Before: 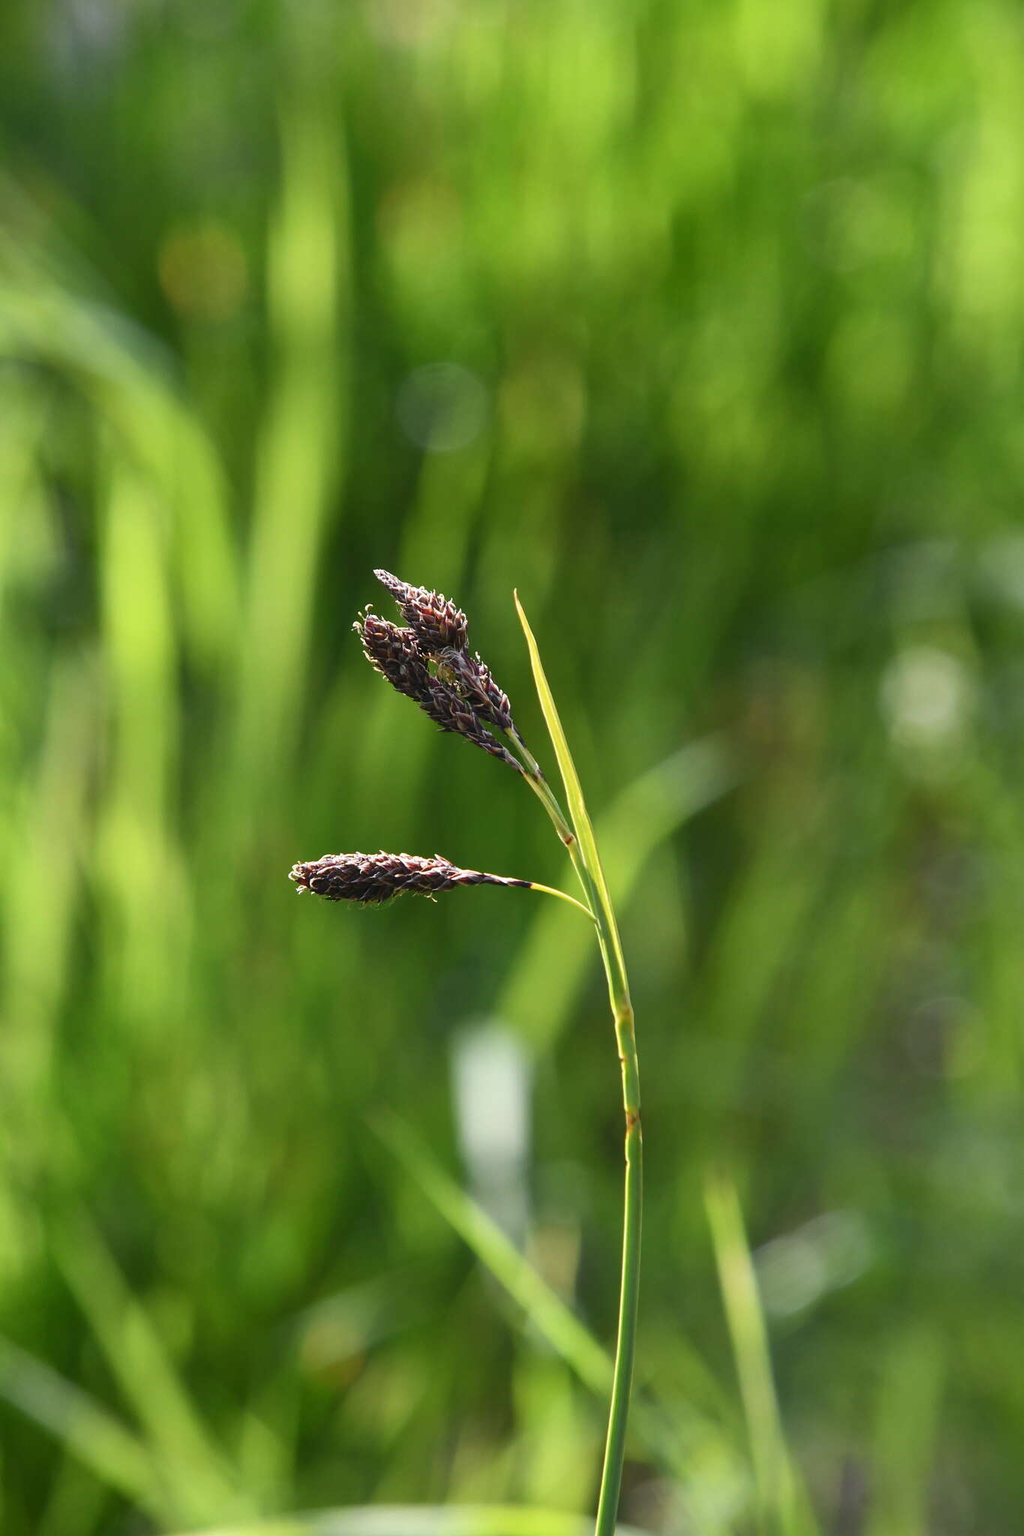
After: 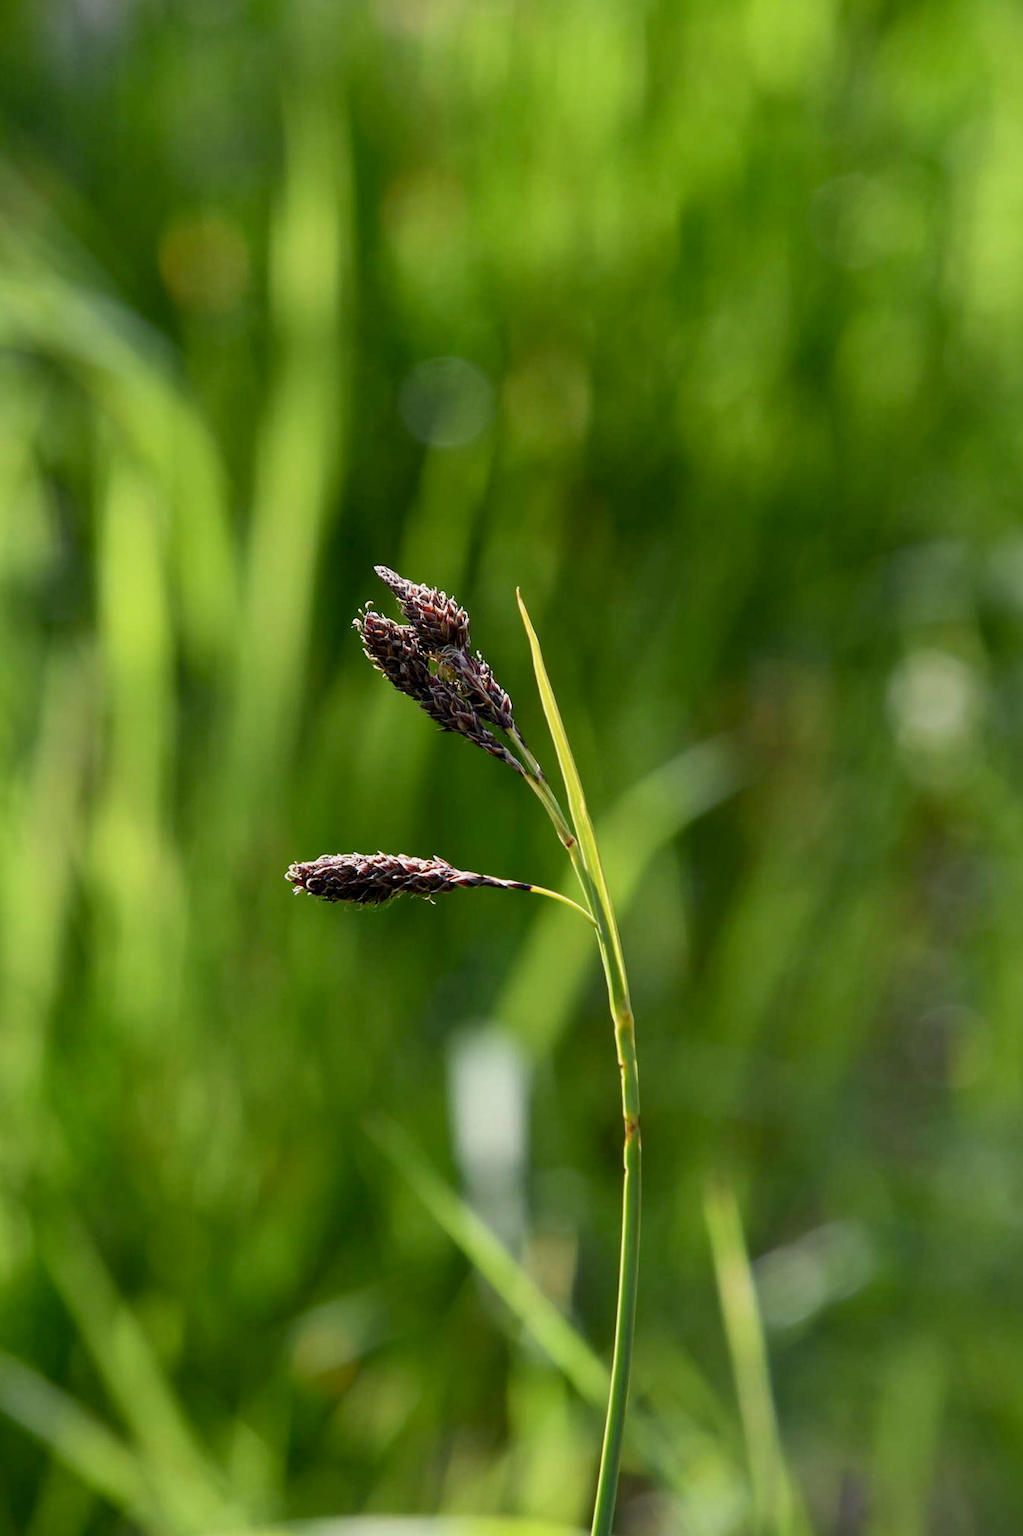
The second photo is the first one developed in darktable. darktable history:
crop and rotate: angle -0.554°
exposure: black level correction 0.009, exposure -0.167 EV, compensate exposure bias true, compensate highlight preservation false
